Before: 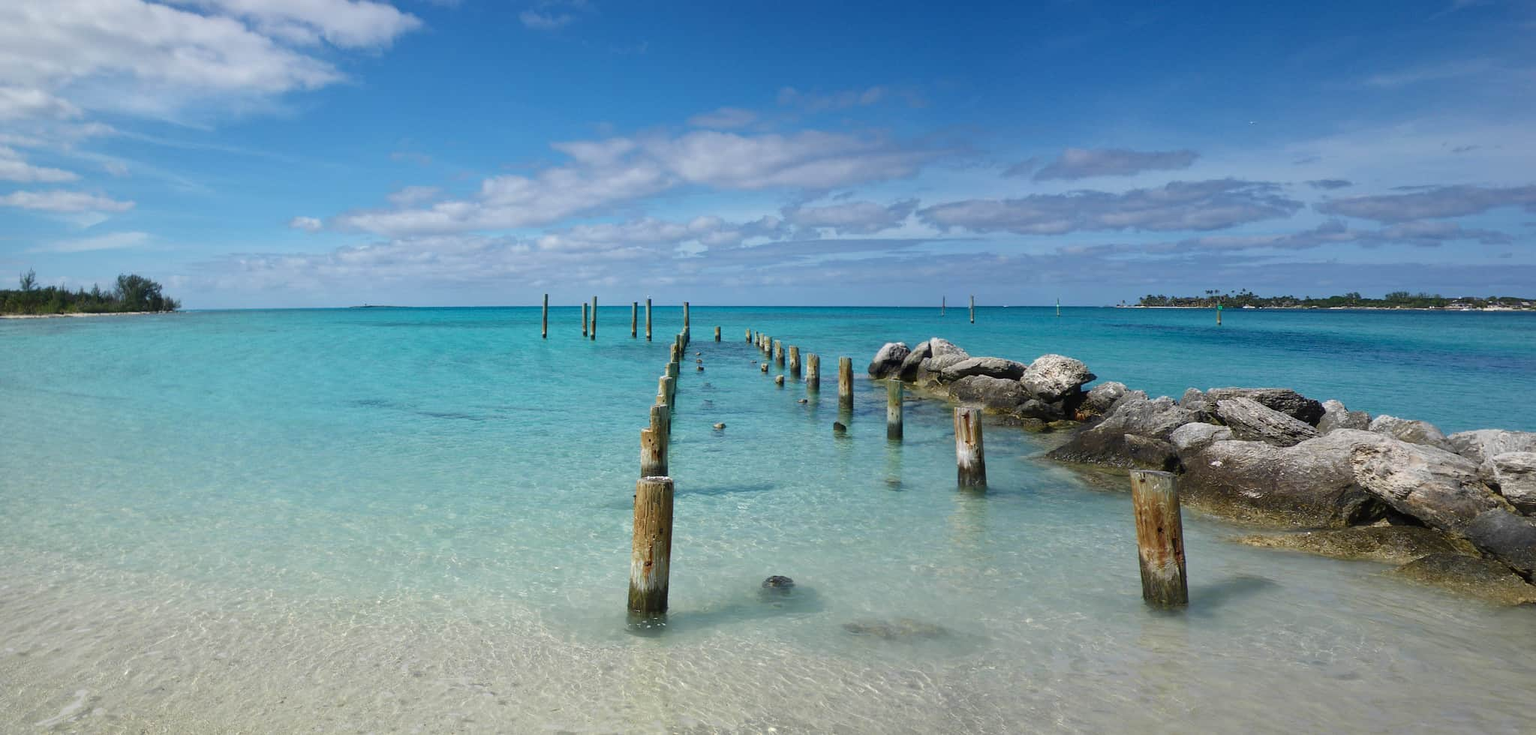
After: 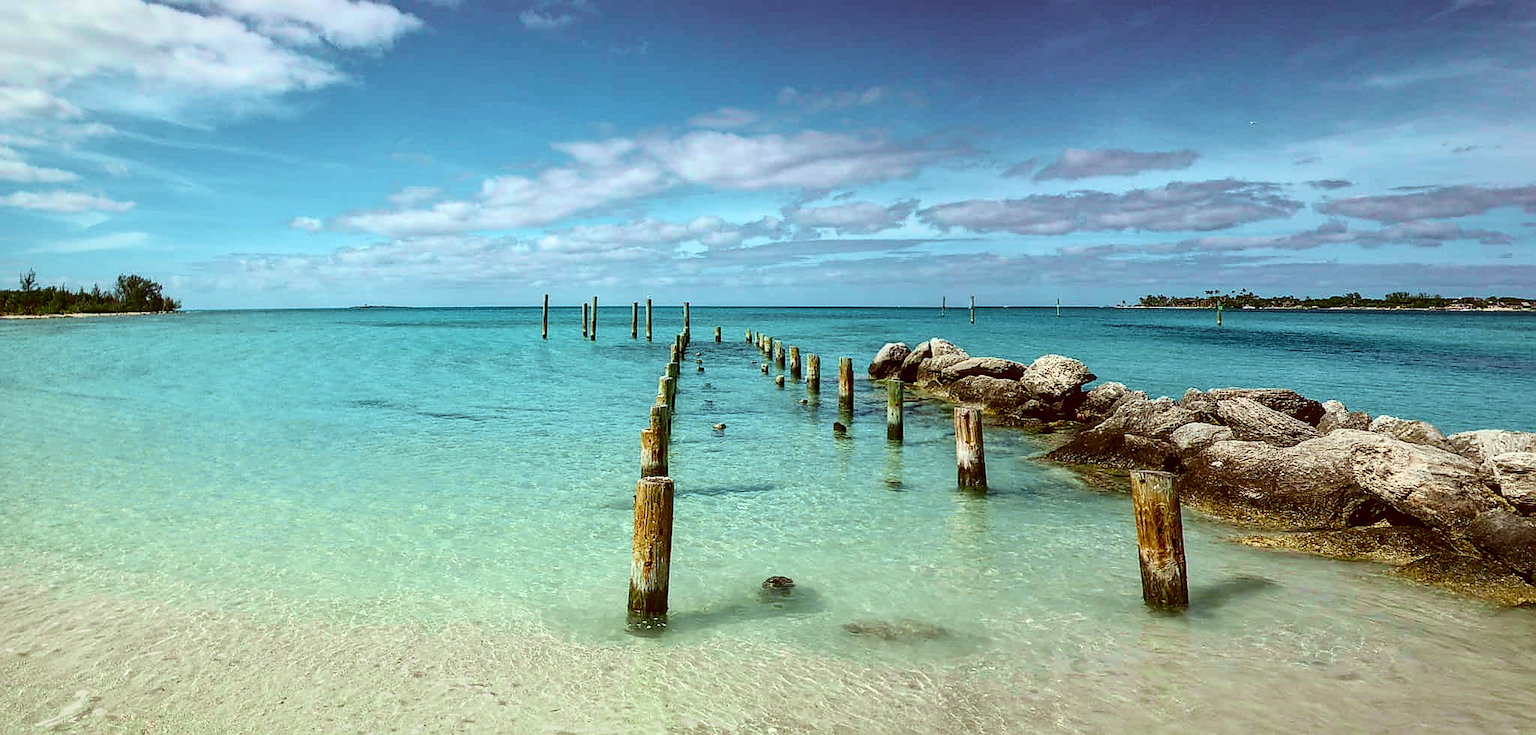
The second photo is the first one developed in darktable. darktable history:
sharpen: radius 1.4, amount 1.25, threshold 0.7
color correction: highlights a* -5.94, highlights b* 9.48, shadows a* 10.12, shadows b* 23.94
local contrast: highlights 61%, detail 143%, midtone range 0.428
exposure: compensate highlight preservation false
tone curve: curves: ch0 [(0, 0.031) (0.139, 0.084) (0.311, 0.278) (0.495, 0.544) (0.718, 0.816) (0.841, 0.909) (1, 0.967)]; ch1 [(0, 0) (0.272, 0.249) (0.388, 0.385) (0.479, 0.456) (0.495, 0.497) (0.538, 0.55) (0.578, 0.595) (0.707, 0.778) (1, 1)]; ch2 [(0, 0) (0.125, 0.089) (0.353, 0.329) (0.443, 0.408) (0.502, 0.495) (0.56, 0.553) (0.608, 0.631) (1, 1)], color space Lab, independent channels, preserve colors none
